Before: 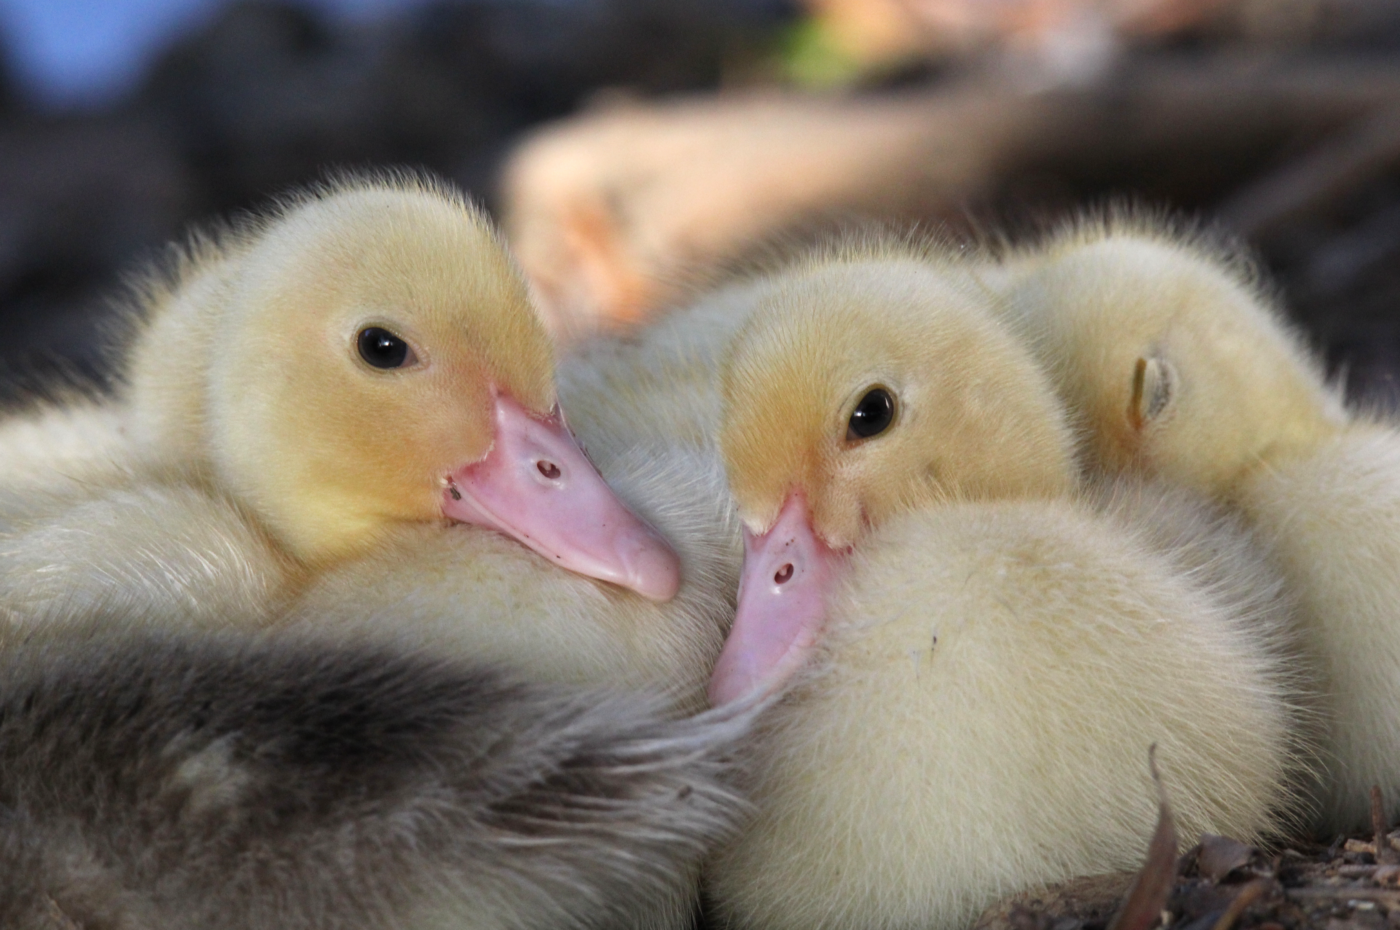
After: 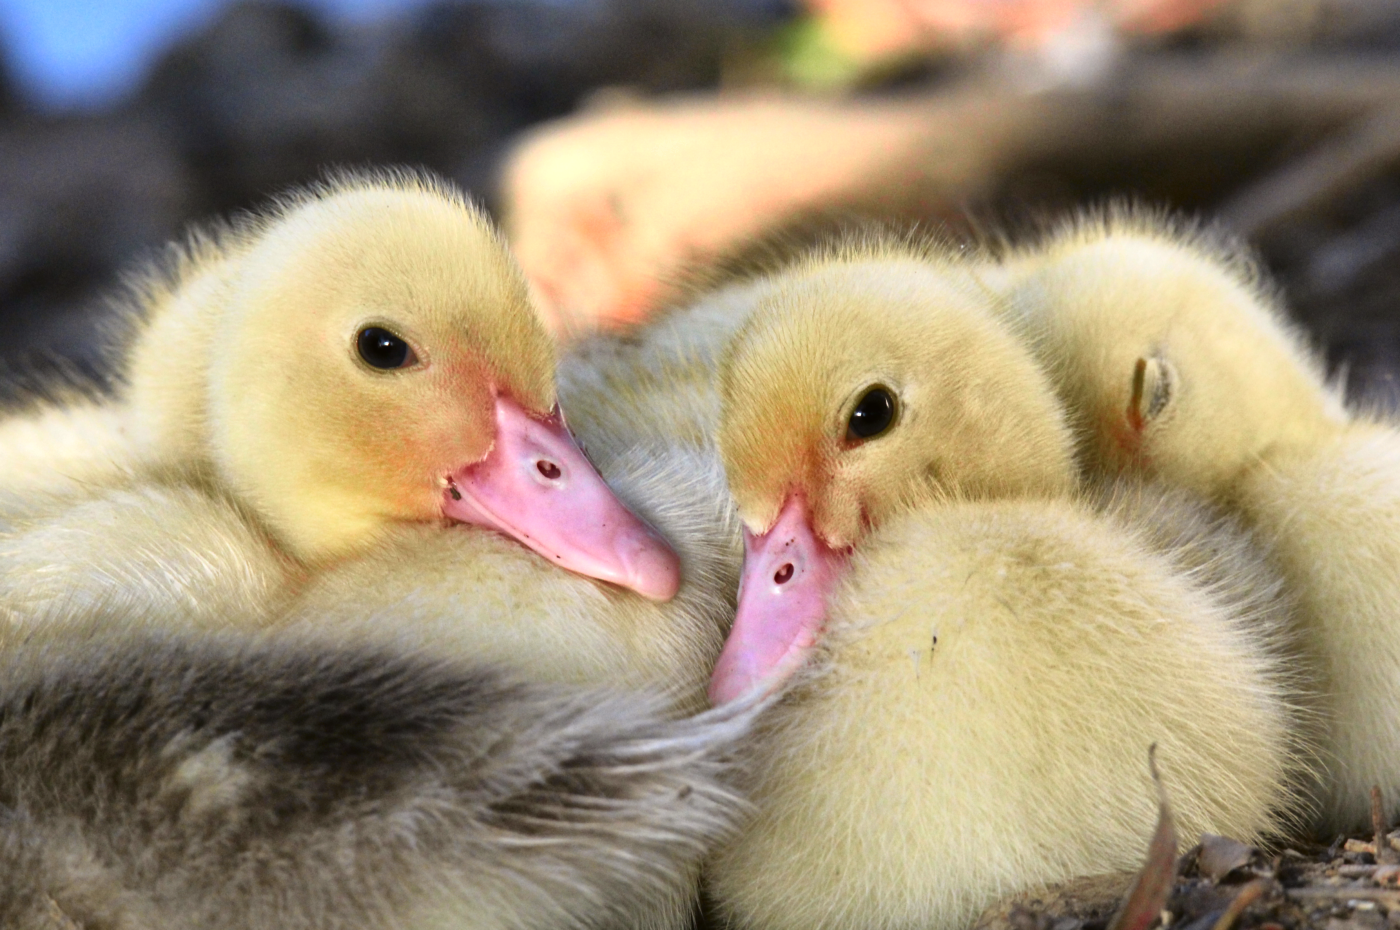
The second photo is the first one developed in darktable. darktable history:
tone curve: curves: ch0 [(0, 0.021) (0.049, 0.044) (0.152, 0.14) (0.328, 0.377) (0.473, 0.543) (0.641, 0.705) (0.85, 0.894) (1, 0.969)]; ch1 [(0, 0) (0.302, 0.331) (0.427, 0.433) (0.472, 0.47) (0.502, 0.503) (0.527, 0.524) (0.564, 0.591) (0.602, 0.632) (0.677, 0.701) (0.859, 0.885) (1, 1)]; ch2 [(0, 0) (0.33, 0.301) (0.447, 0.44) (0.487, 0.496) (0.502, 0.516) (0.535, 0.563) (0.565, 0.6) (0.618, 0.629) (1, 1)], color space Lab, independent channels, preserve colors none
exposure: exposure 0.641 EV, compensate highlight preservation false
shadows and highlights: shadows 30.62, highlights -62.98, soften with gaussian
